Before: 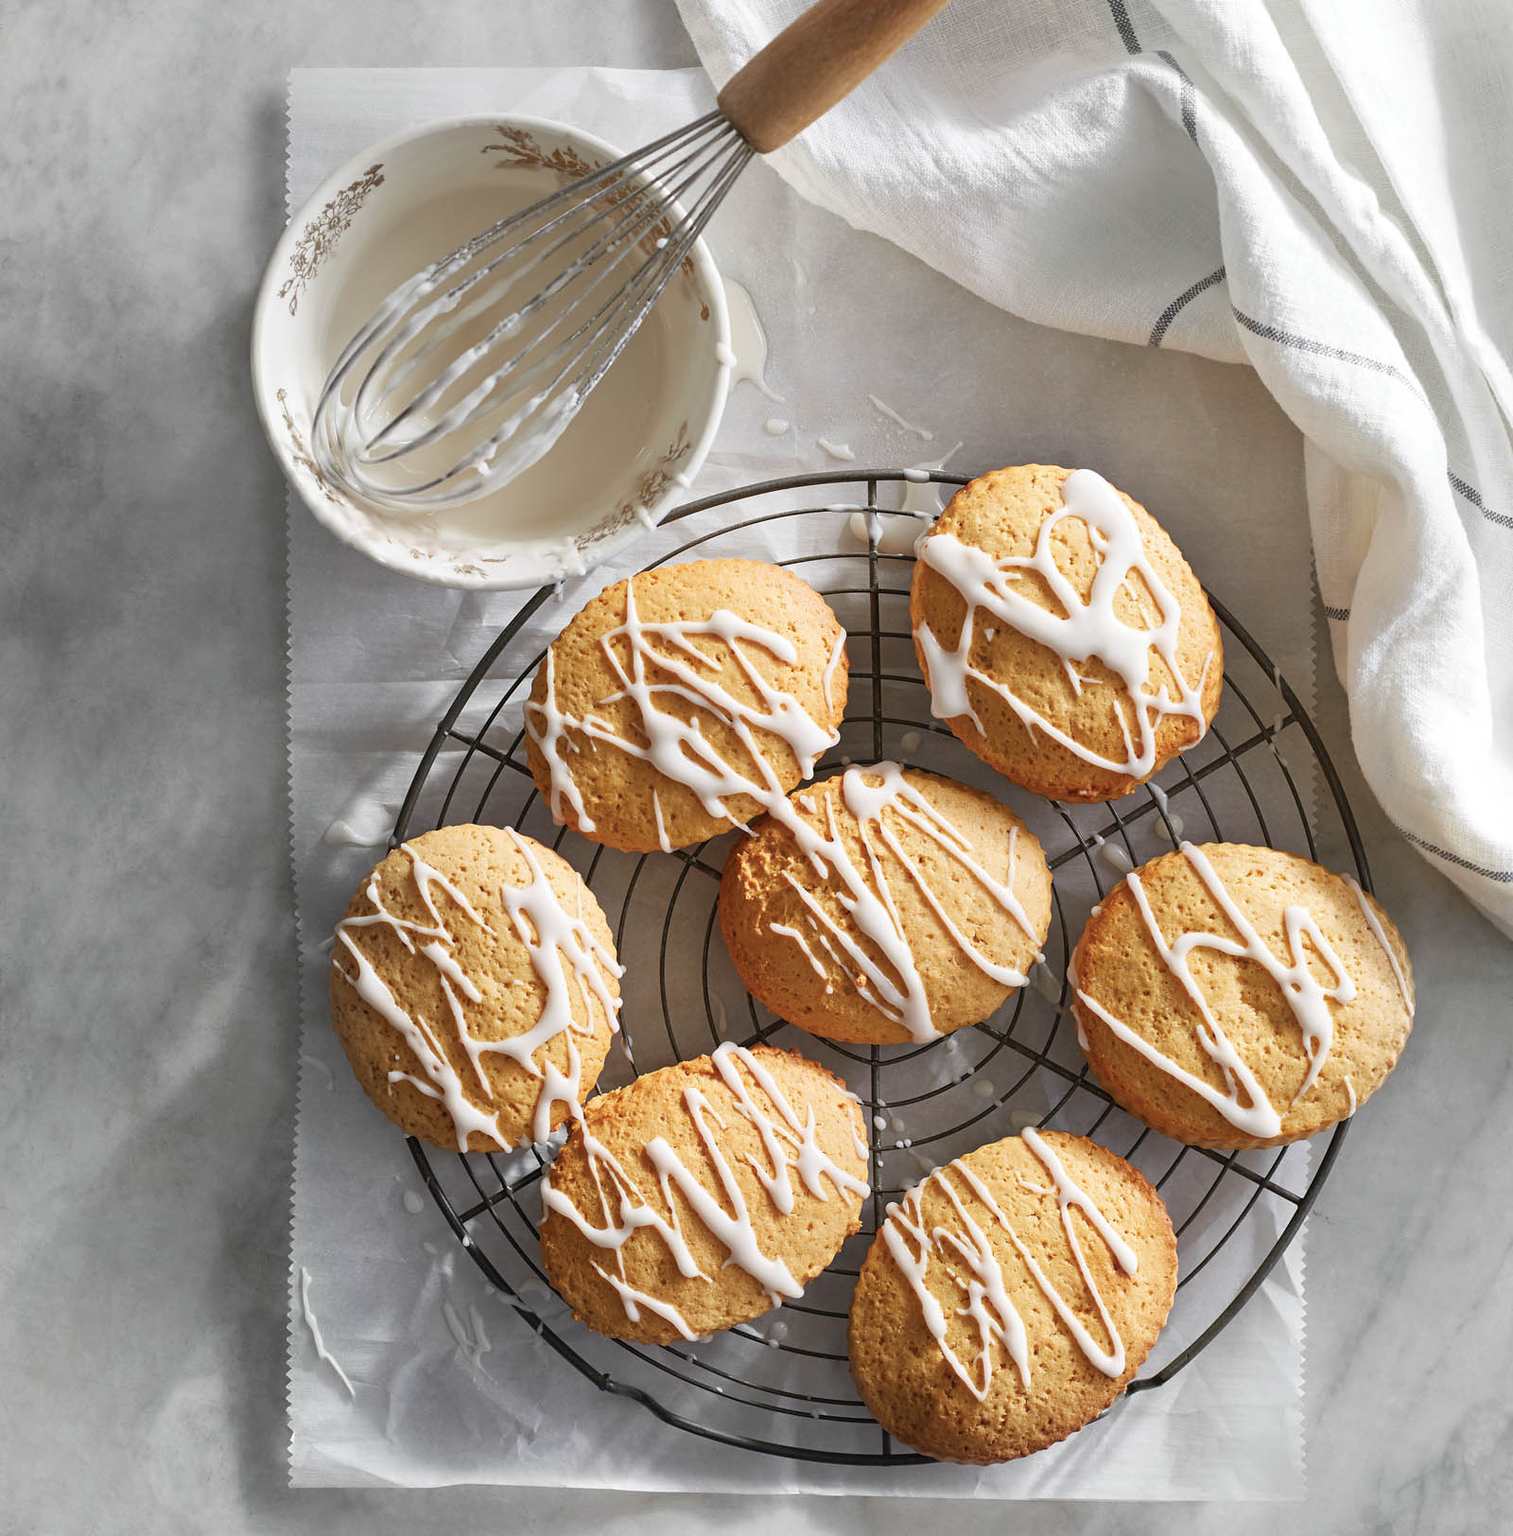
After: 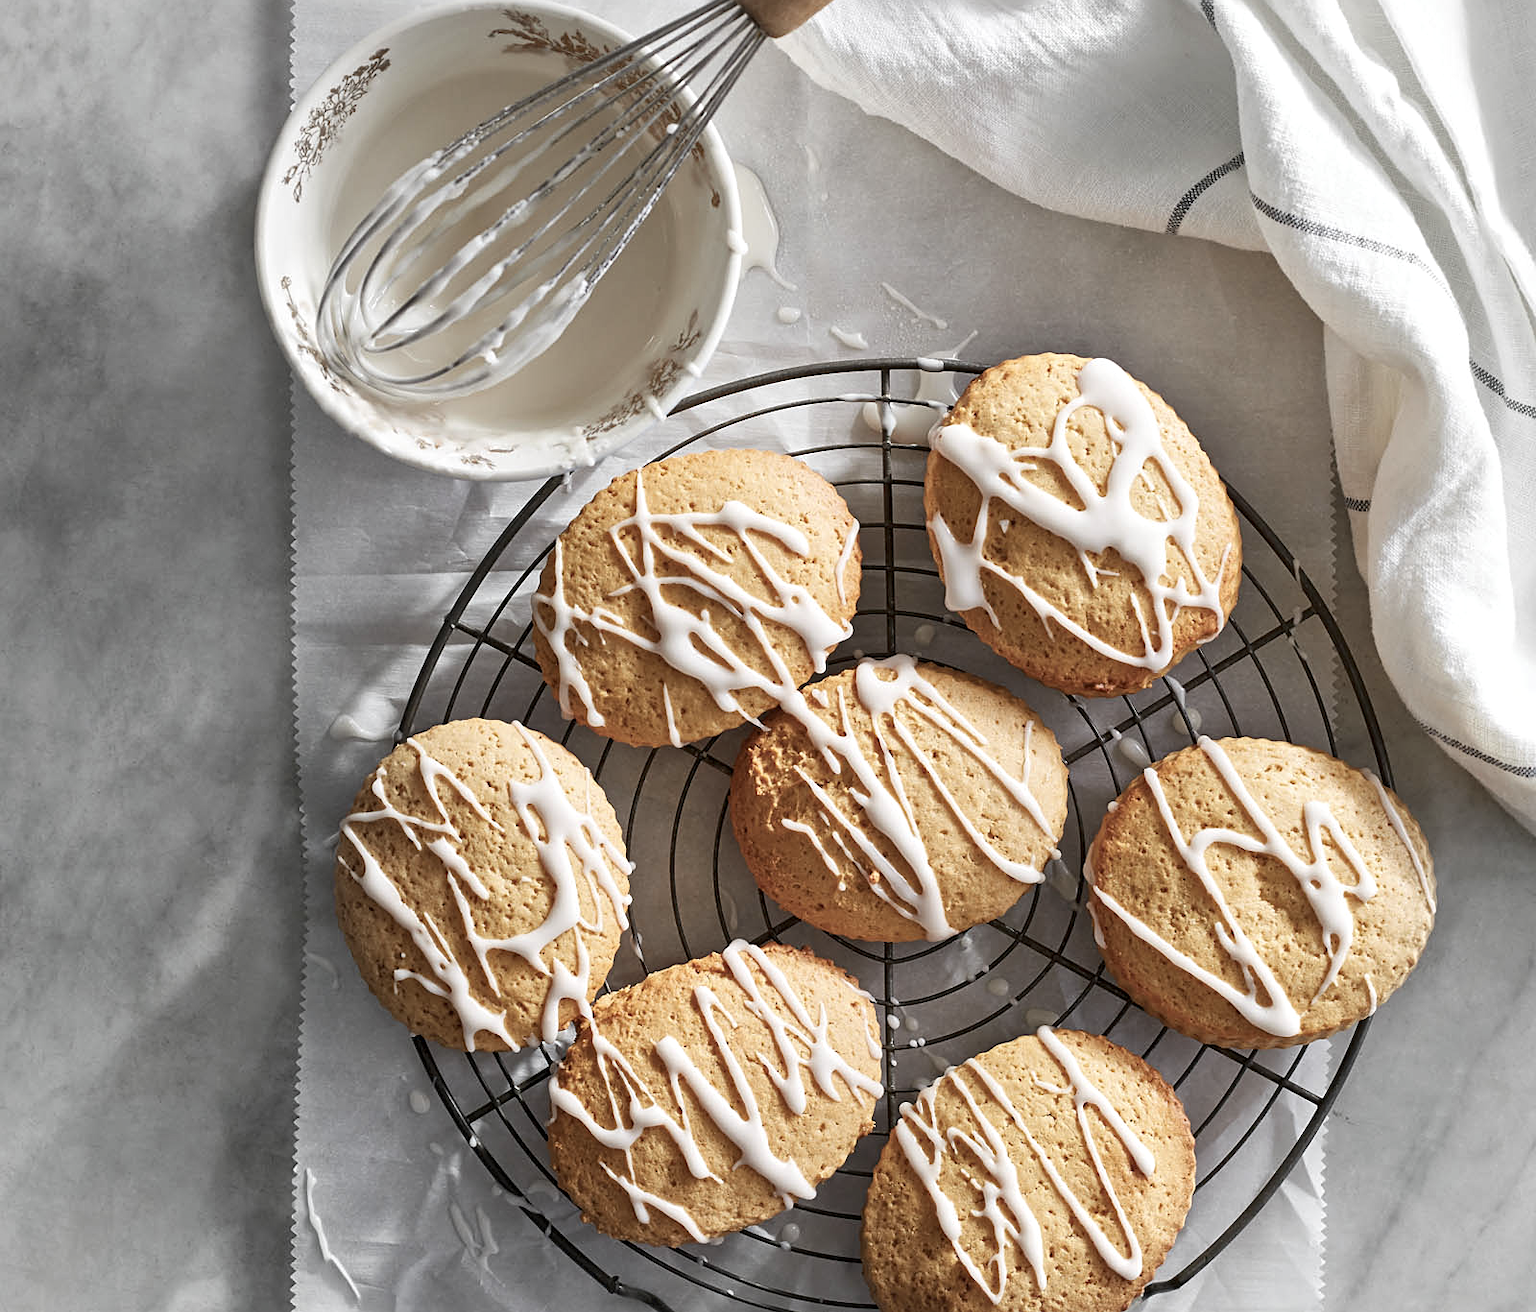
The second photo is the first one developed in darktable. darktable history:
sharpen: amount 0.217
local contrast: mode bilateral grid, contrast 31, coarseness 24, midtone range 0.2
crop: top 7.577%, bottom 8.238%
contrast brightness saturation: contrast 0.061, brightness -0.009, saturation -0.238
